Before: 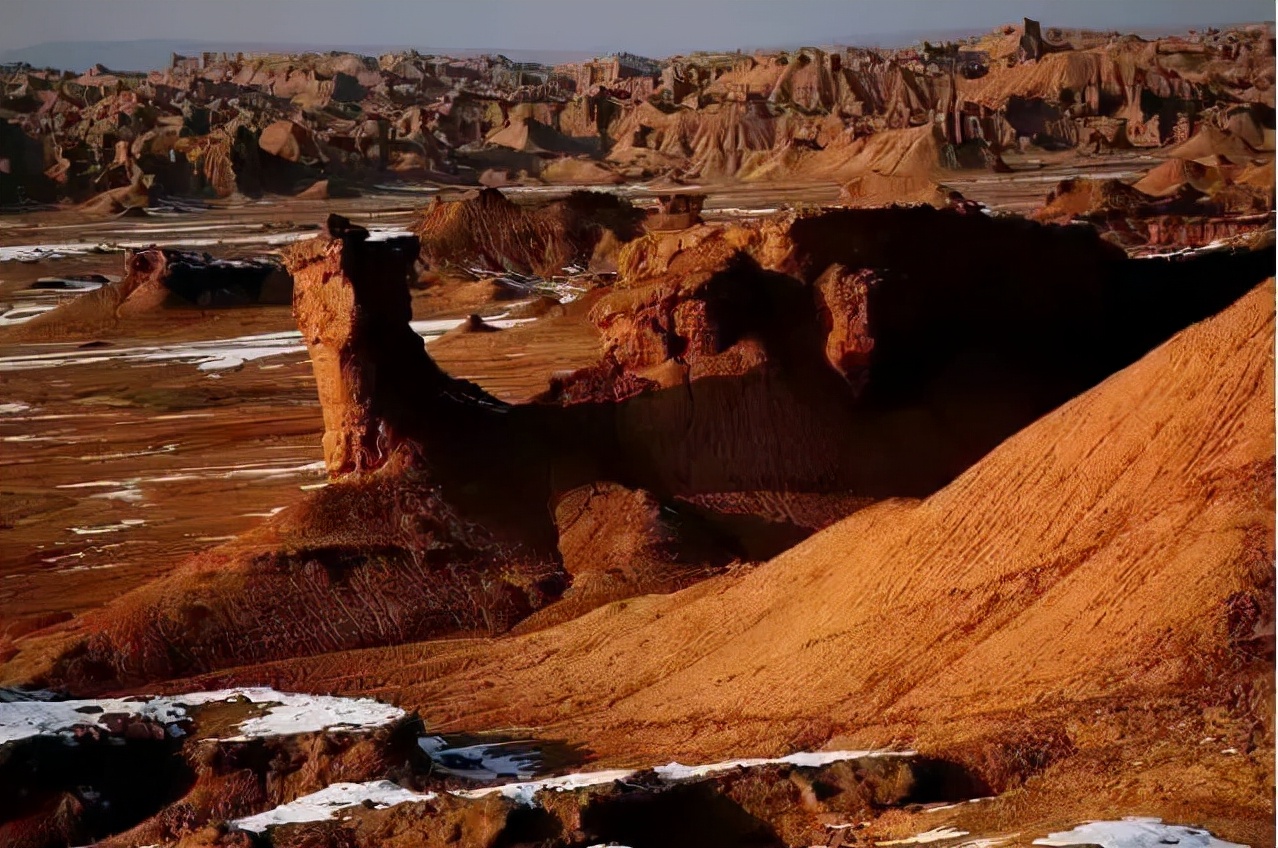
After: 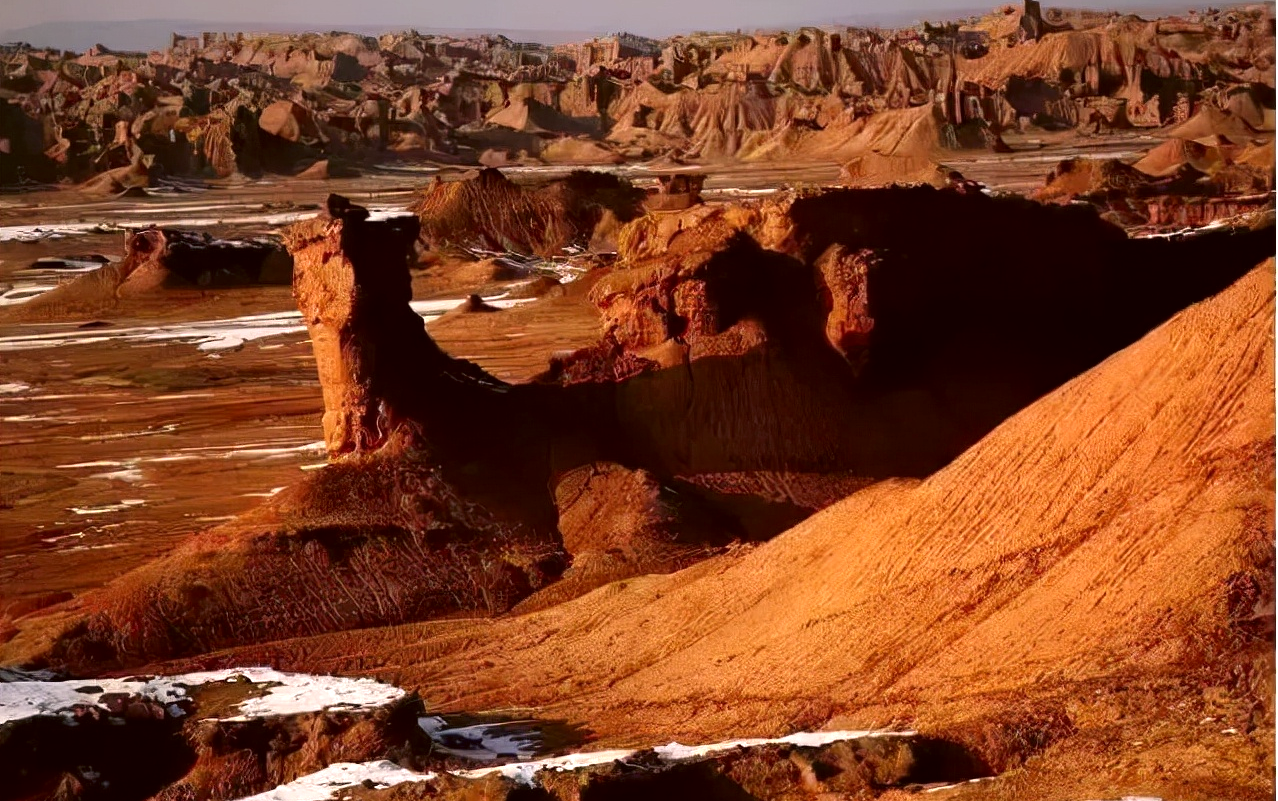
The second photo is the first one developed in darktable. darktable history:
exposure: exposure 0.49 EV, compensate highlight preservation false
color correction: highlights a* 6.7, highlights b* 7.68, shadows a* 6.15, shadows b* 7.27, saturation 0.914
crop and rotate: top 2.393%, bottom 3.131%
